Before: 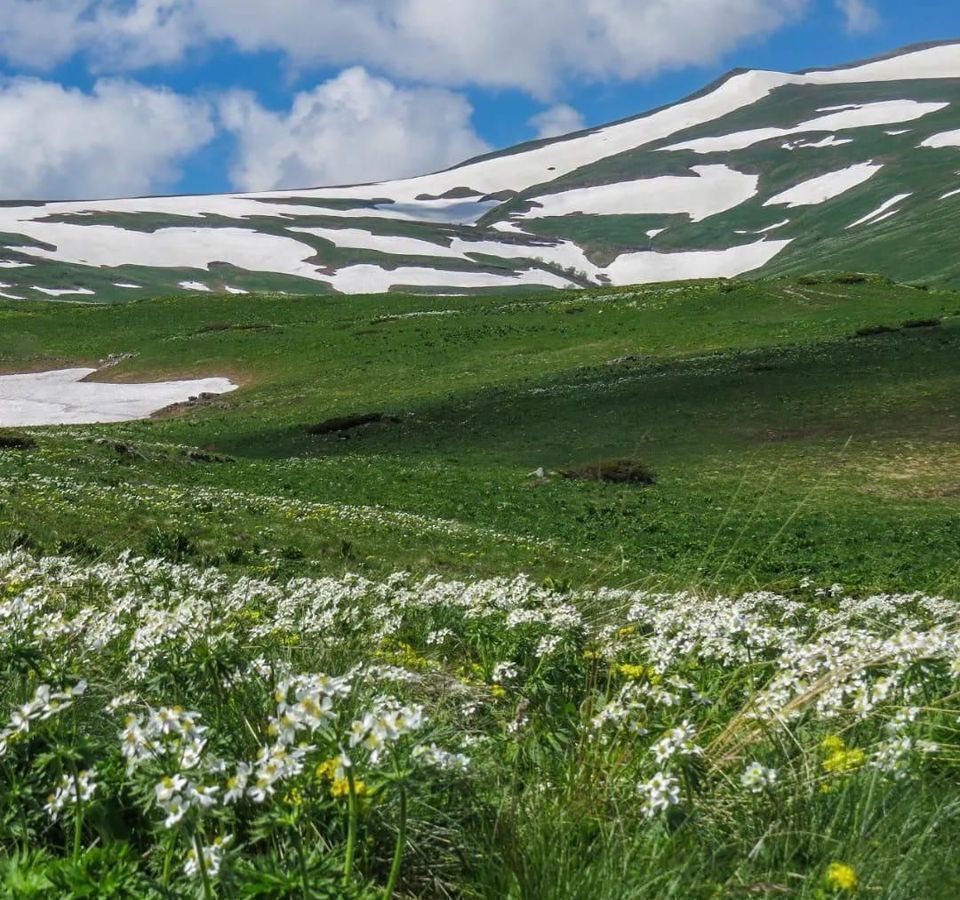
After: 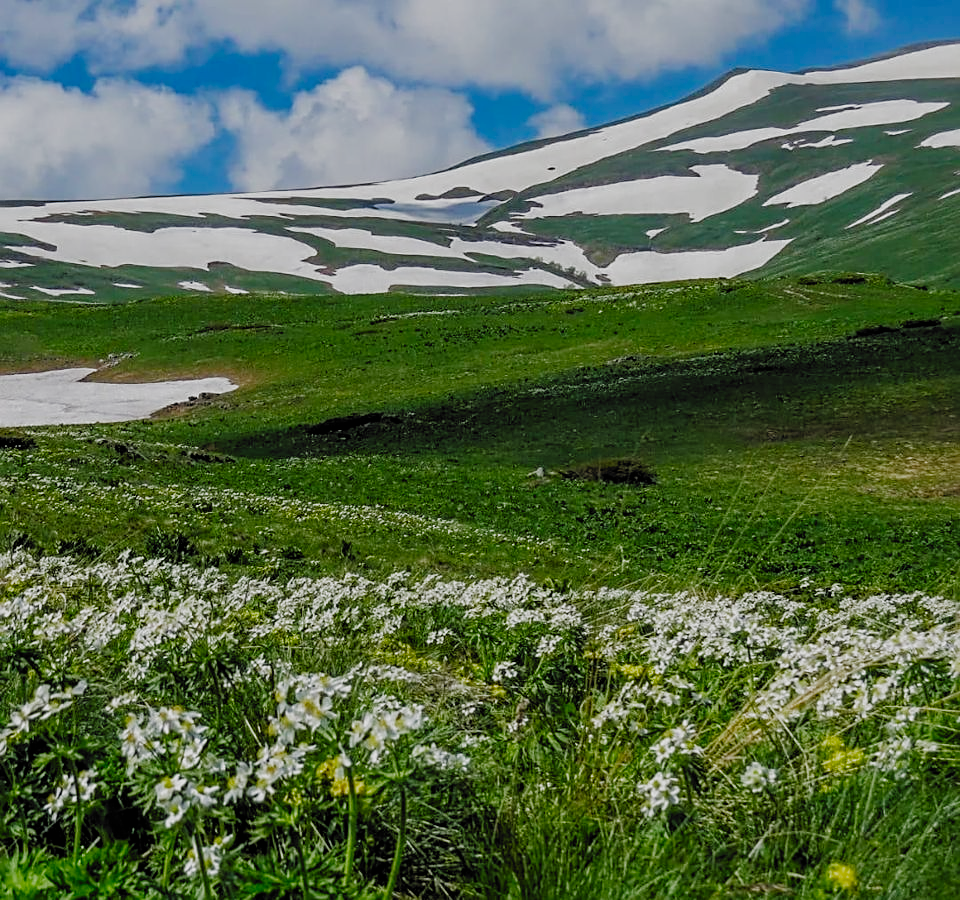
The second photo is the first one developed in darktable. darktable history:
sharpen: on, module defaults
filmic rgb: black relative exposure -5.08 EV, white relative exposure 3.97 EV, threshold 3.05 EV, hardness 2.89, contrast 1.299, highlights saturation mix -29.25%, add noise in highlights 0.001, preserve chrominance no, color science v3 (2019), use custom middle-gray values true, contrast in highlights soft, enable highlight reconstruction true
tone equalizer: -8 EV 0.286 EV, -7 EV 0.43 EV, -6 EV 0.394 EV, -5 EV 0.231 EV, -3 EV -0.267 EV, -2 EV -0.389 EV, -1 EV -0.434 EV, +0 EV -0.219 EV, edges refinement/feathering 500, mask exposure compensation -1.57 EV, preserve details no
